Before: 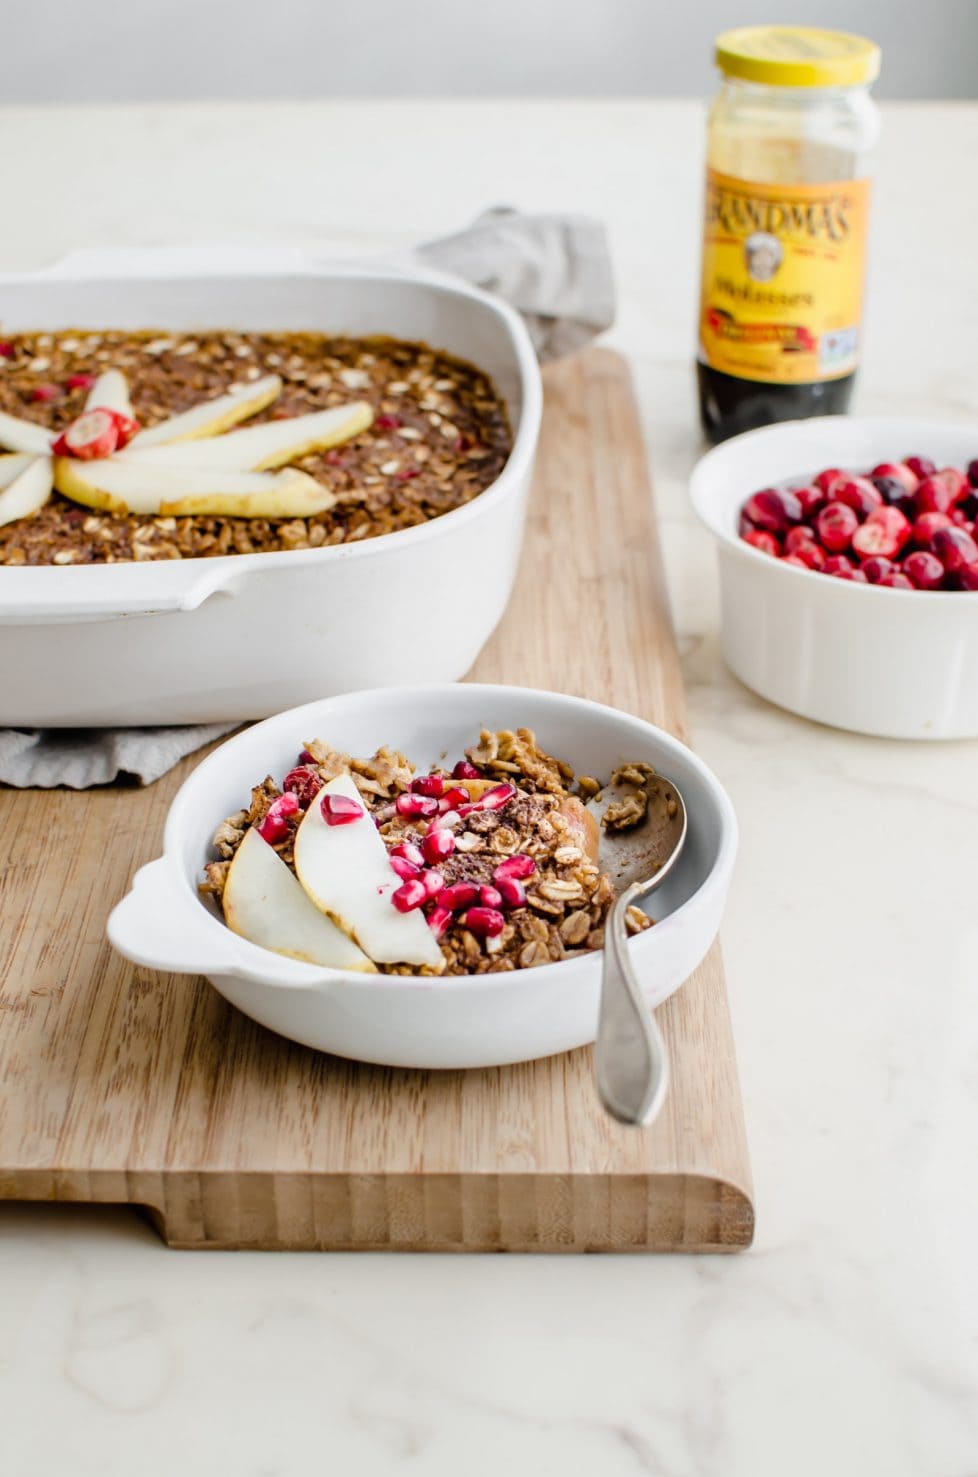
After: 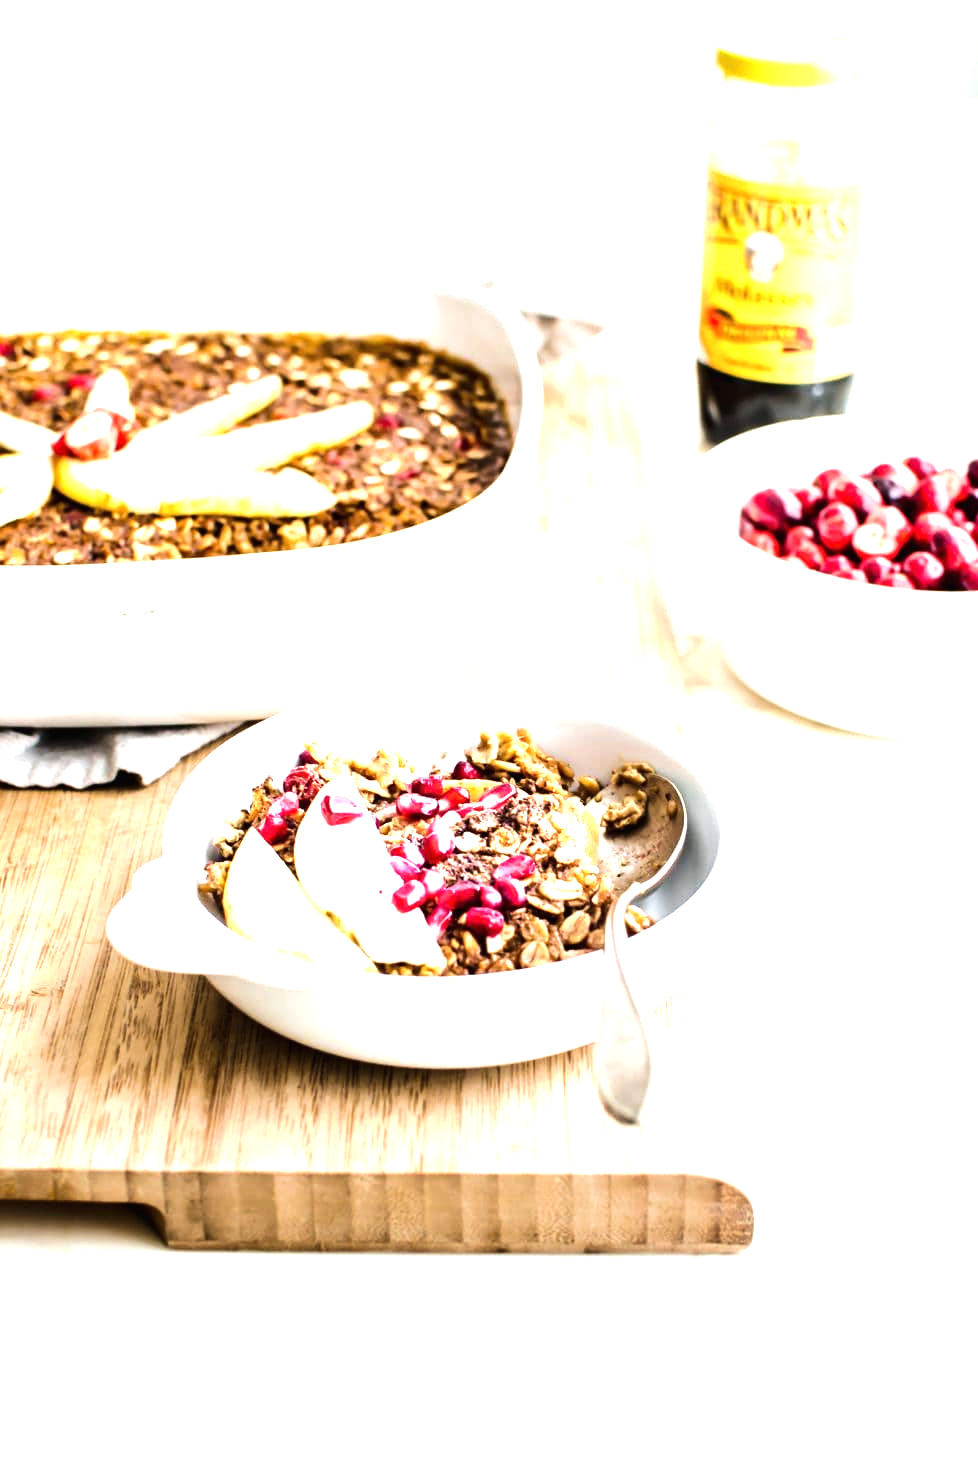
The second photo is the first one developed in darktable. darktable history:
velvia: on, module defaults
tone equalizer: -8 EV -0.75 EV, -7 EV -0.7 EV, -6 EV -0.6 EV, -5 EV -0.4 EV, -3 EV 0.4 EV, -2 EV 0.6 EV, -1 EV 0.7 EV, +0 EV 0.75 EV, edges refinement/feathering 500, mask exposure compensation -1.57 EV, preserve details no
rgb levels: preserve colors max RGB
exposure: black level correction 0, exposure 0.9 EV, compensate highlight preservation false
